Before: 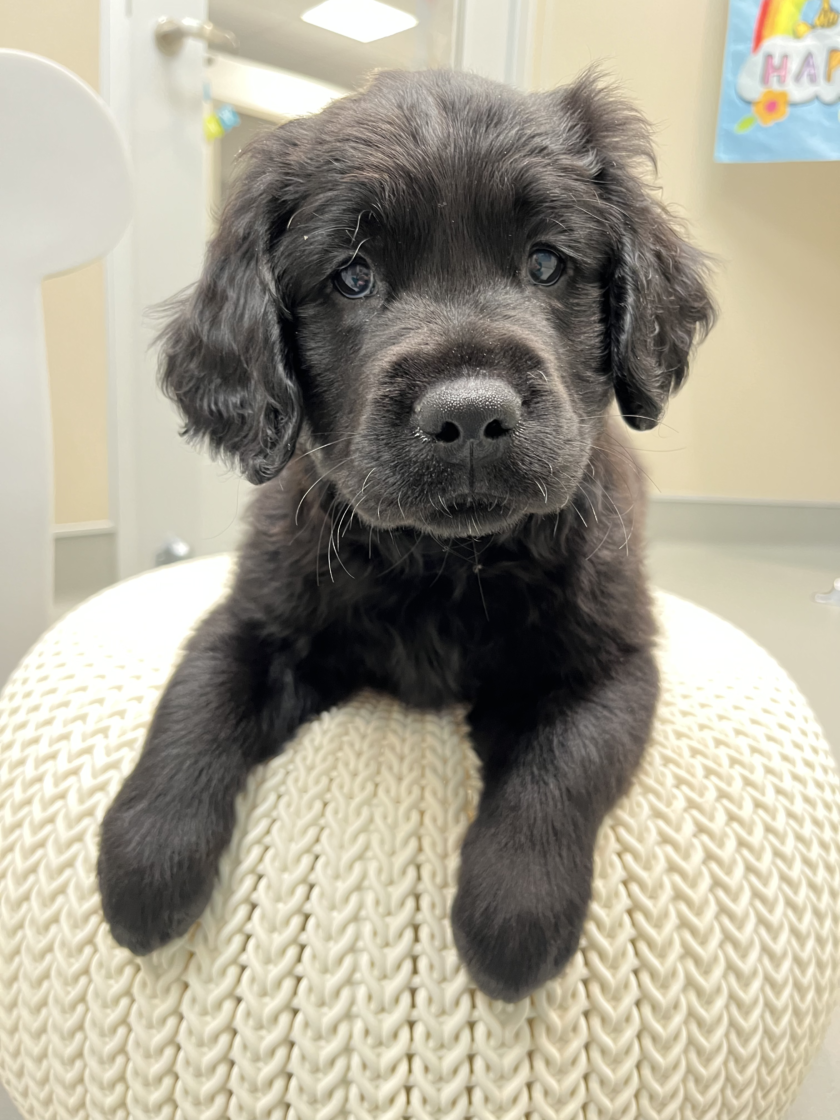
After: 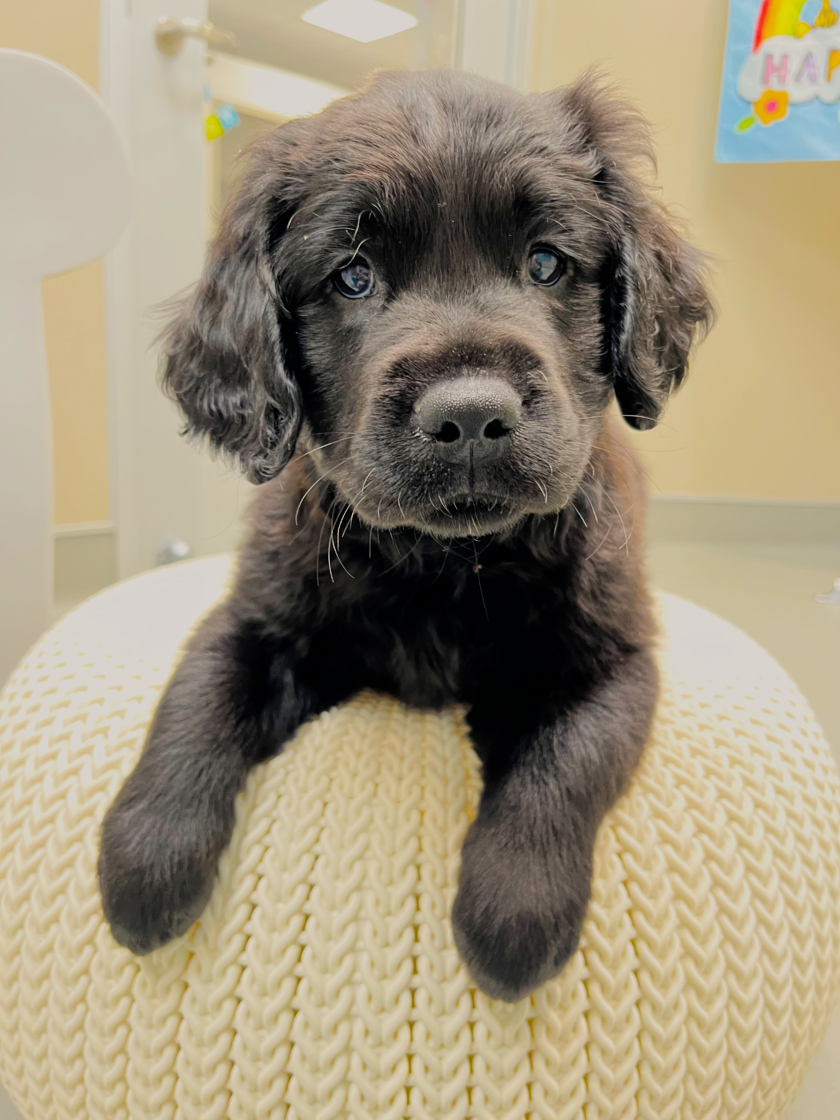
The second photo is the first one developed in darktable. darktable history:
color balance rgb: highlights gain › chroma 1.097%, highlights gain › hue 60.07°, linear chroma grading › global chroma 8.927%, perceptual saturation grading › global saturation 35.99%, perceptual saturation grading › shadows 35.931%, perceptual brilliance grading › mid-tones 9.575%, perceptual brilliance grading › shadows 15.122%, global vibrance 20%
filmic rgb: black relative exposure -7.65 EV, white relative exposure 4.56 EV, hardness 3.61
